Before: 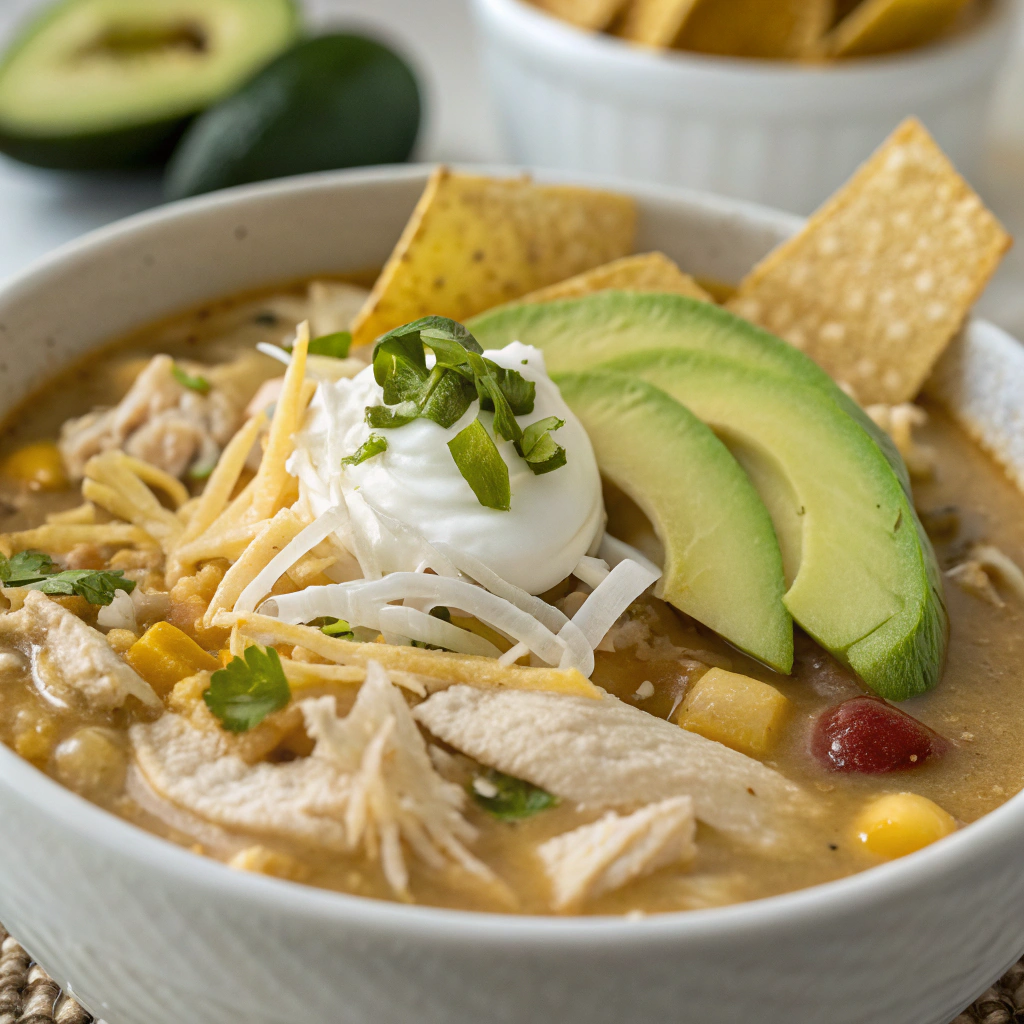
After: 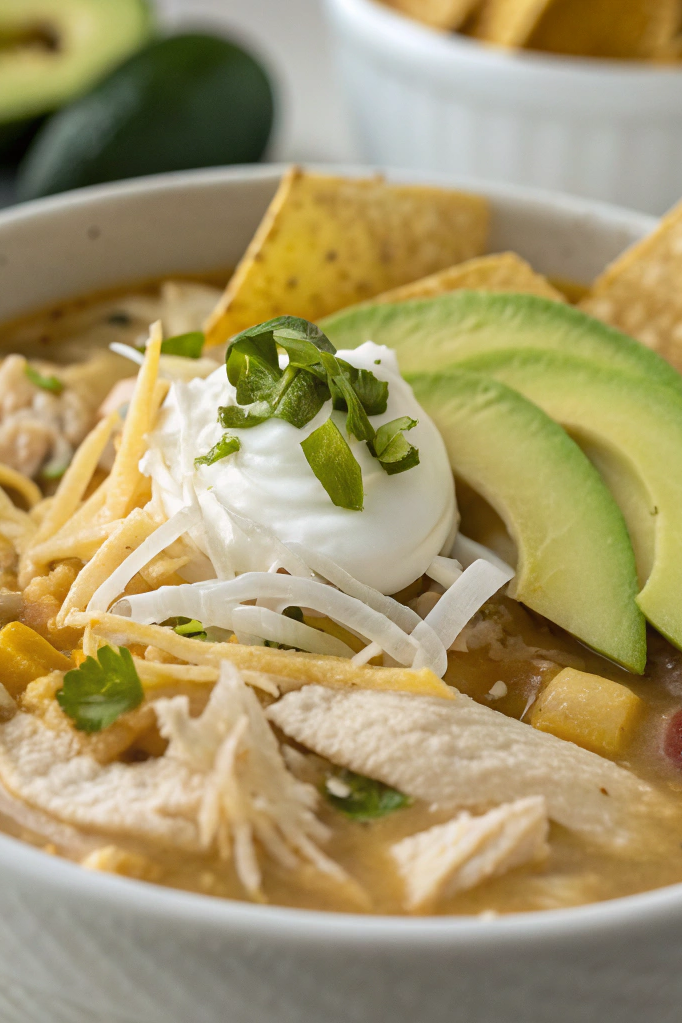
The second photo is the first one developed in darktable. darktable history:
crop and rotate: left 14.384%, right 18.972%
